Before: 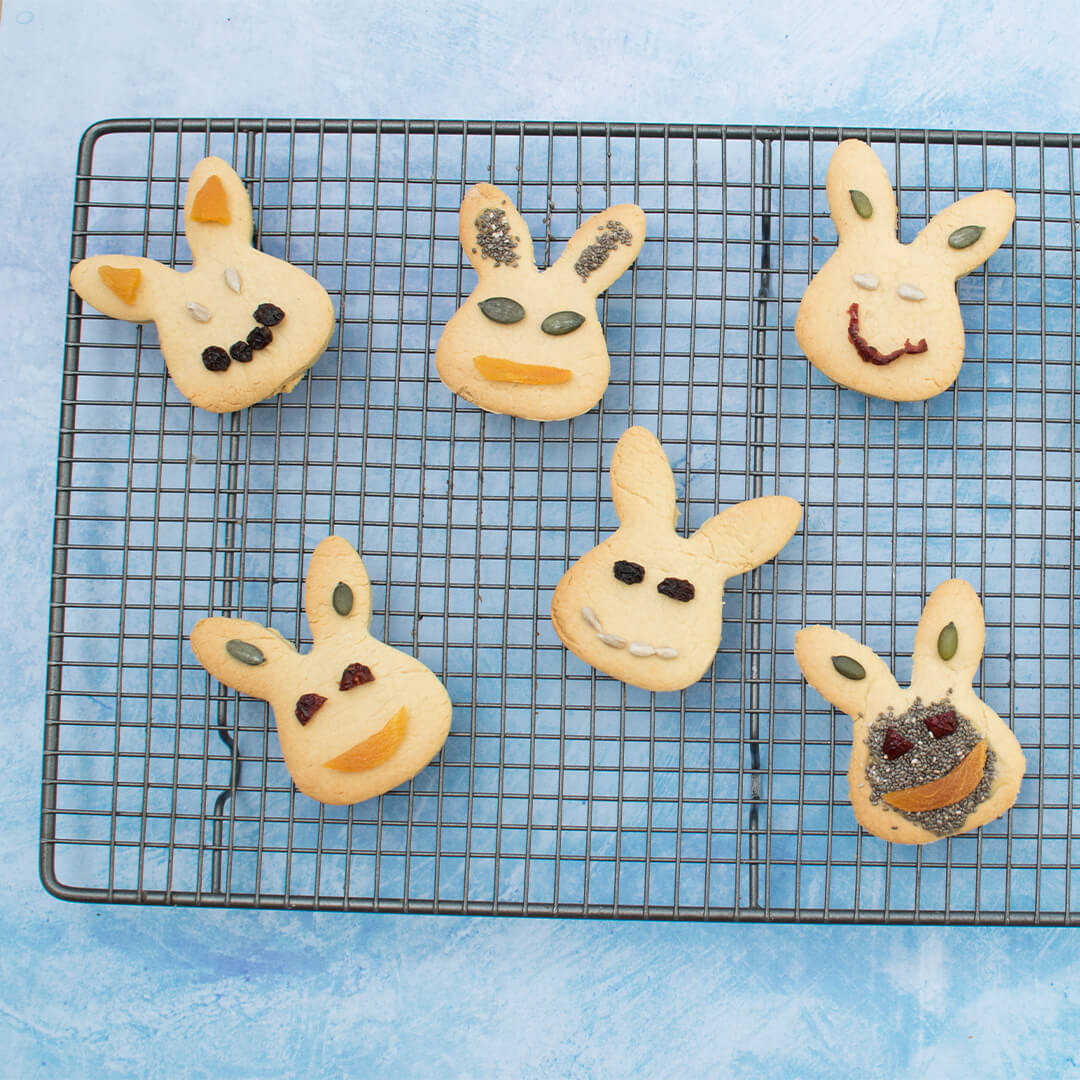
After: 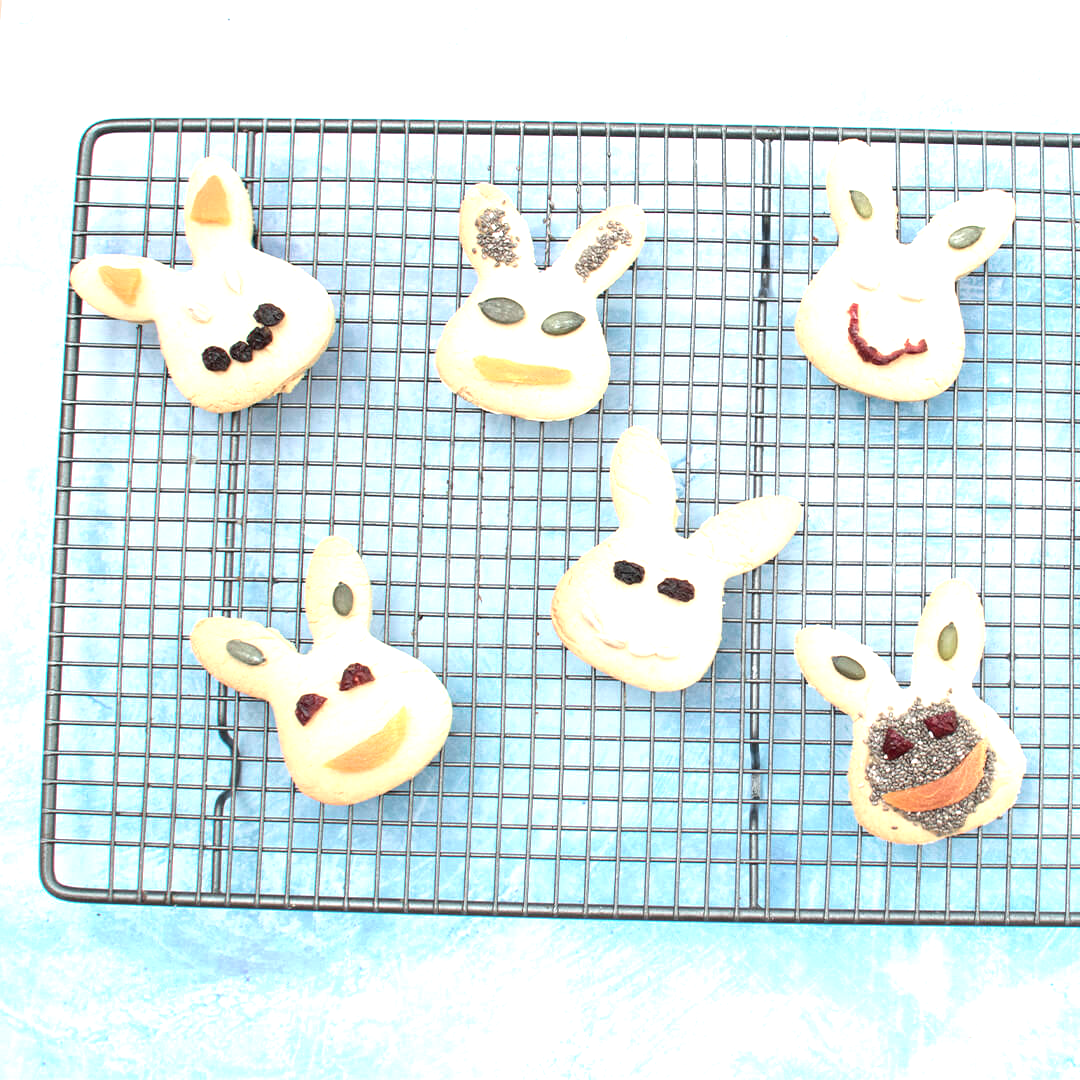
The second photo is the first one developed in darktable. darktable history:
color contrast: blue-yellow contrast 0.7
exposure: exposure 1.137 EV, compensate highlight preservation false
